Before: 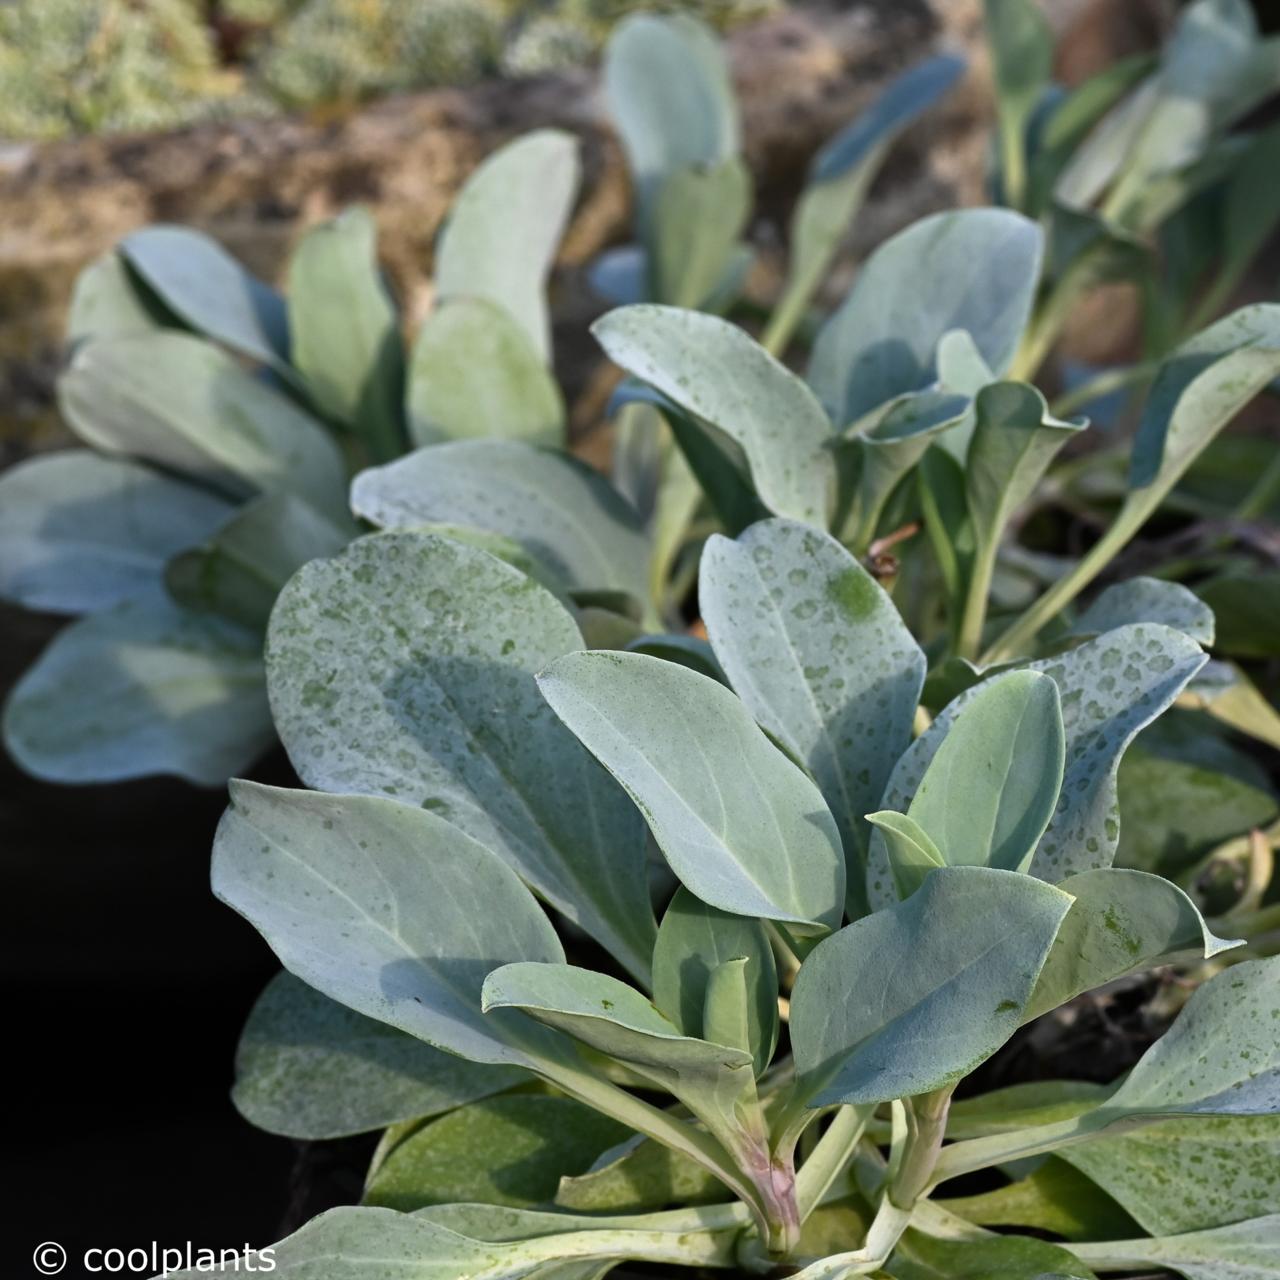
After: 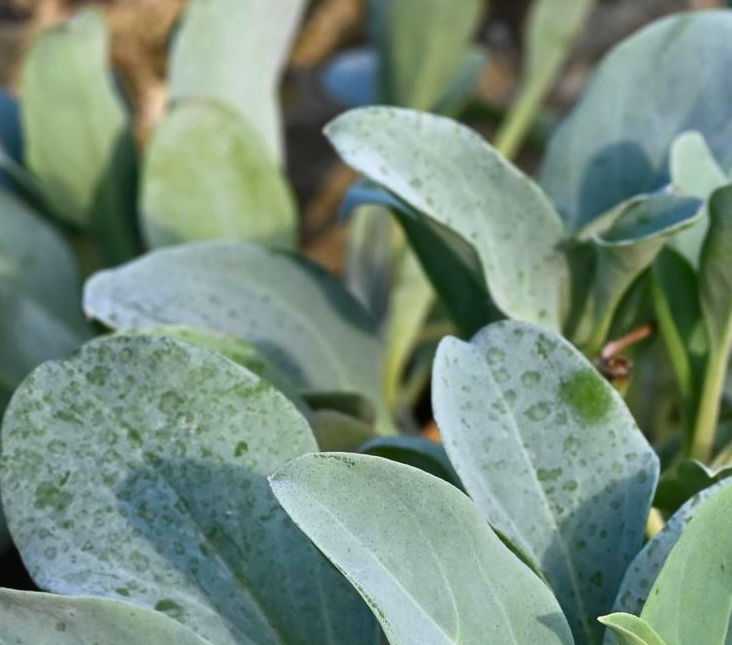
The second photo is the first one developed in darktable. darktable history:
shadows and highlights: low approximation 0.01, soften with gaussian
crop: left 20.932%, top 15.471%, right 21.848%, bottom 34.081%
contrast brightness saturation: contrast 0.09, saturation 0.28
exposure: exposure 0.078 EV, compensate highlight preservation false
